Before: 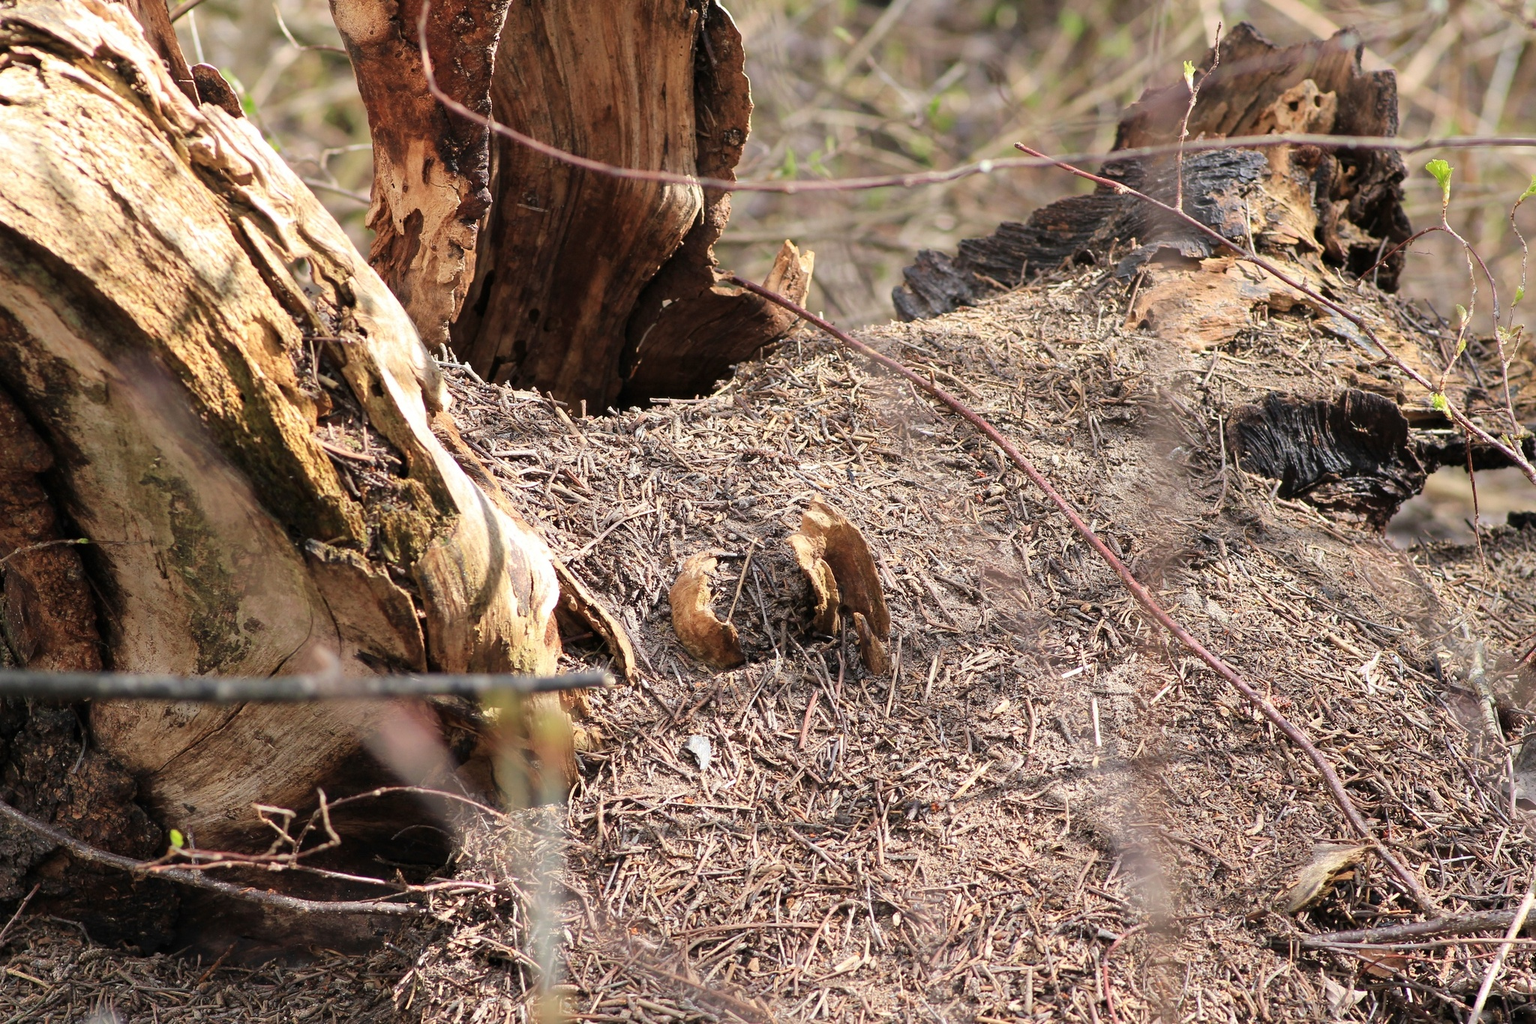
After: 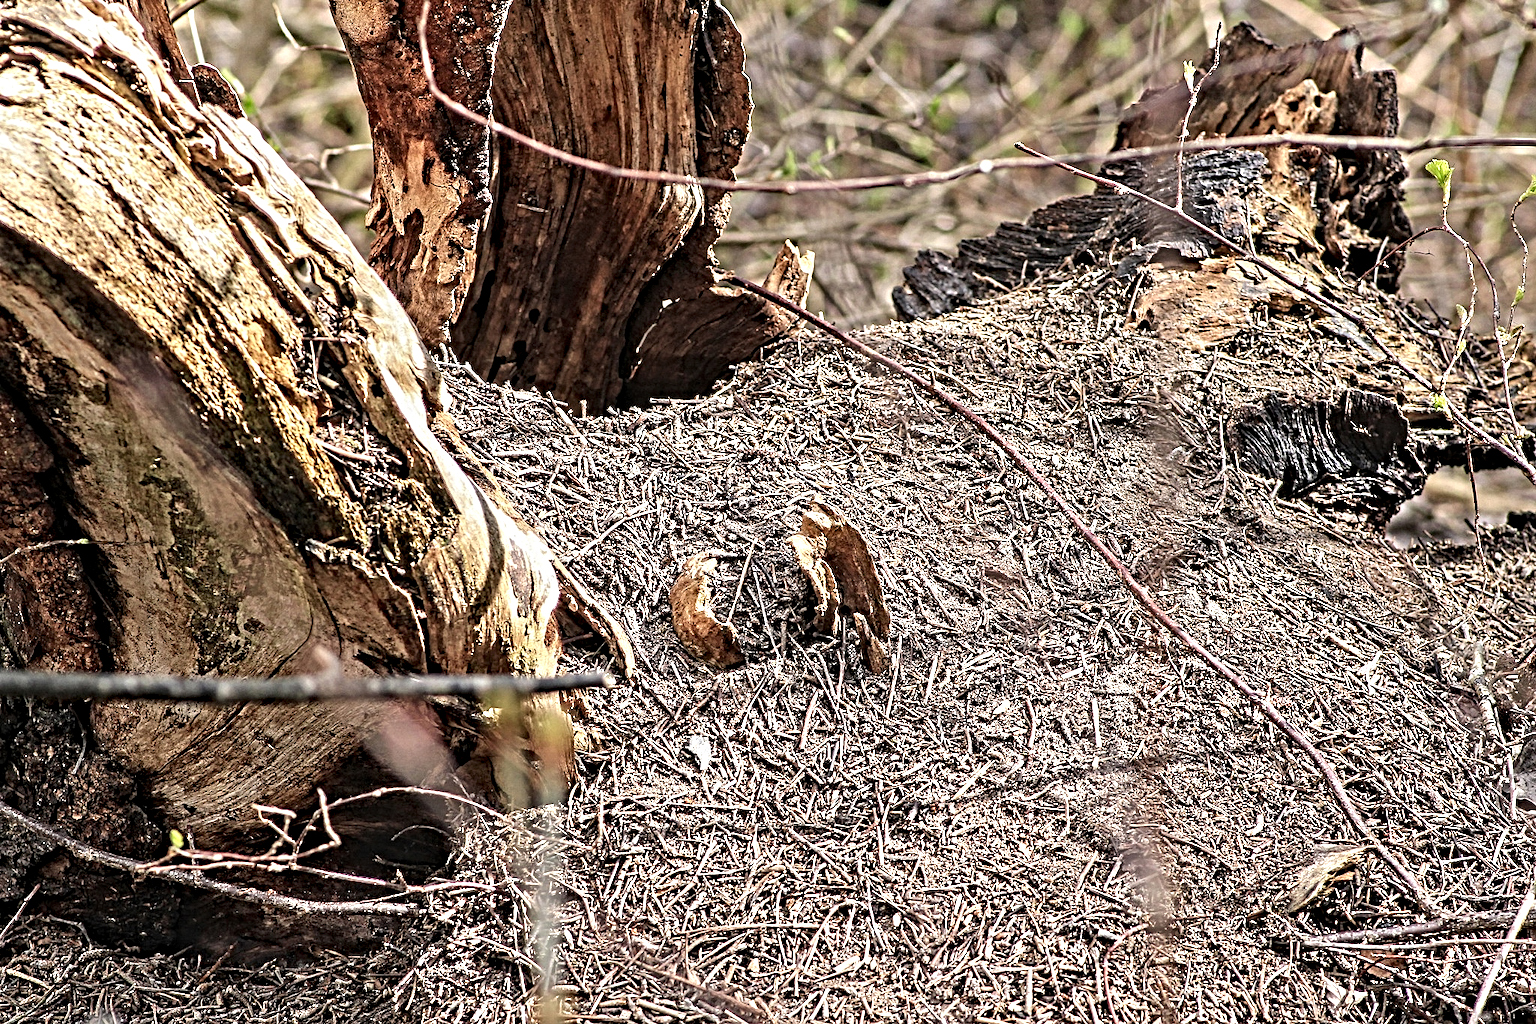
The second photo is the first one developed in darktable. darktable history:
contrast equalizer: octaves 7, y [[0.406, 0.494, 0.589, 0.753, 0.877, 0.999], [0.5 ×6], [0.5 ×6], [0 ×6], [0 ×6]]
